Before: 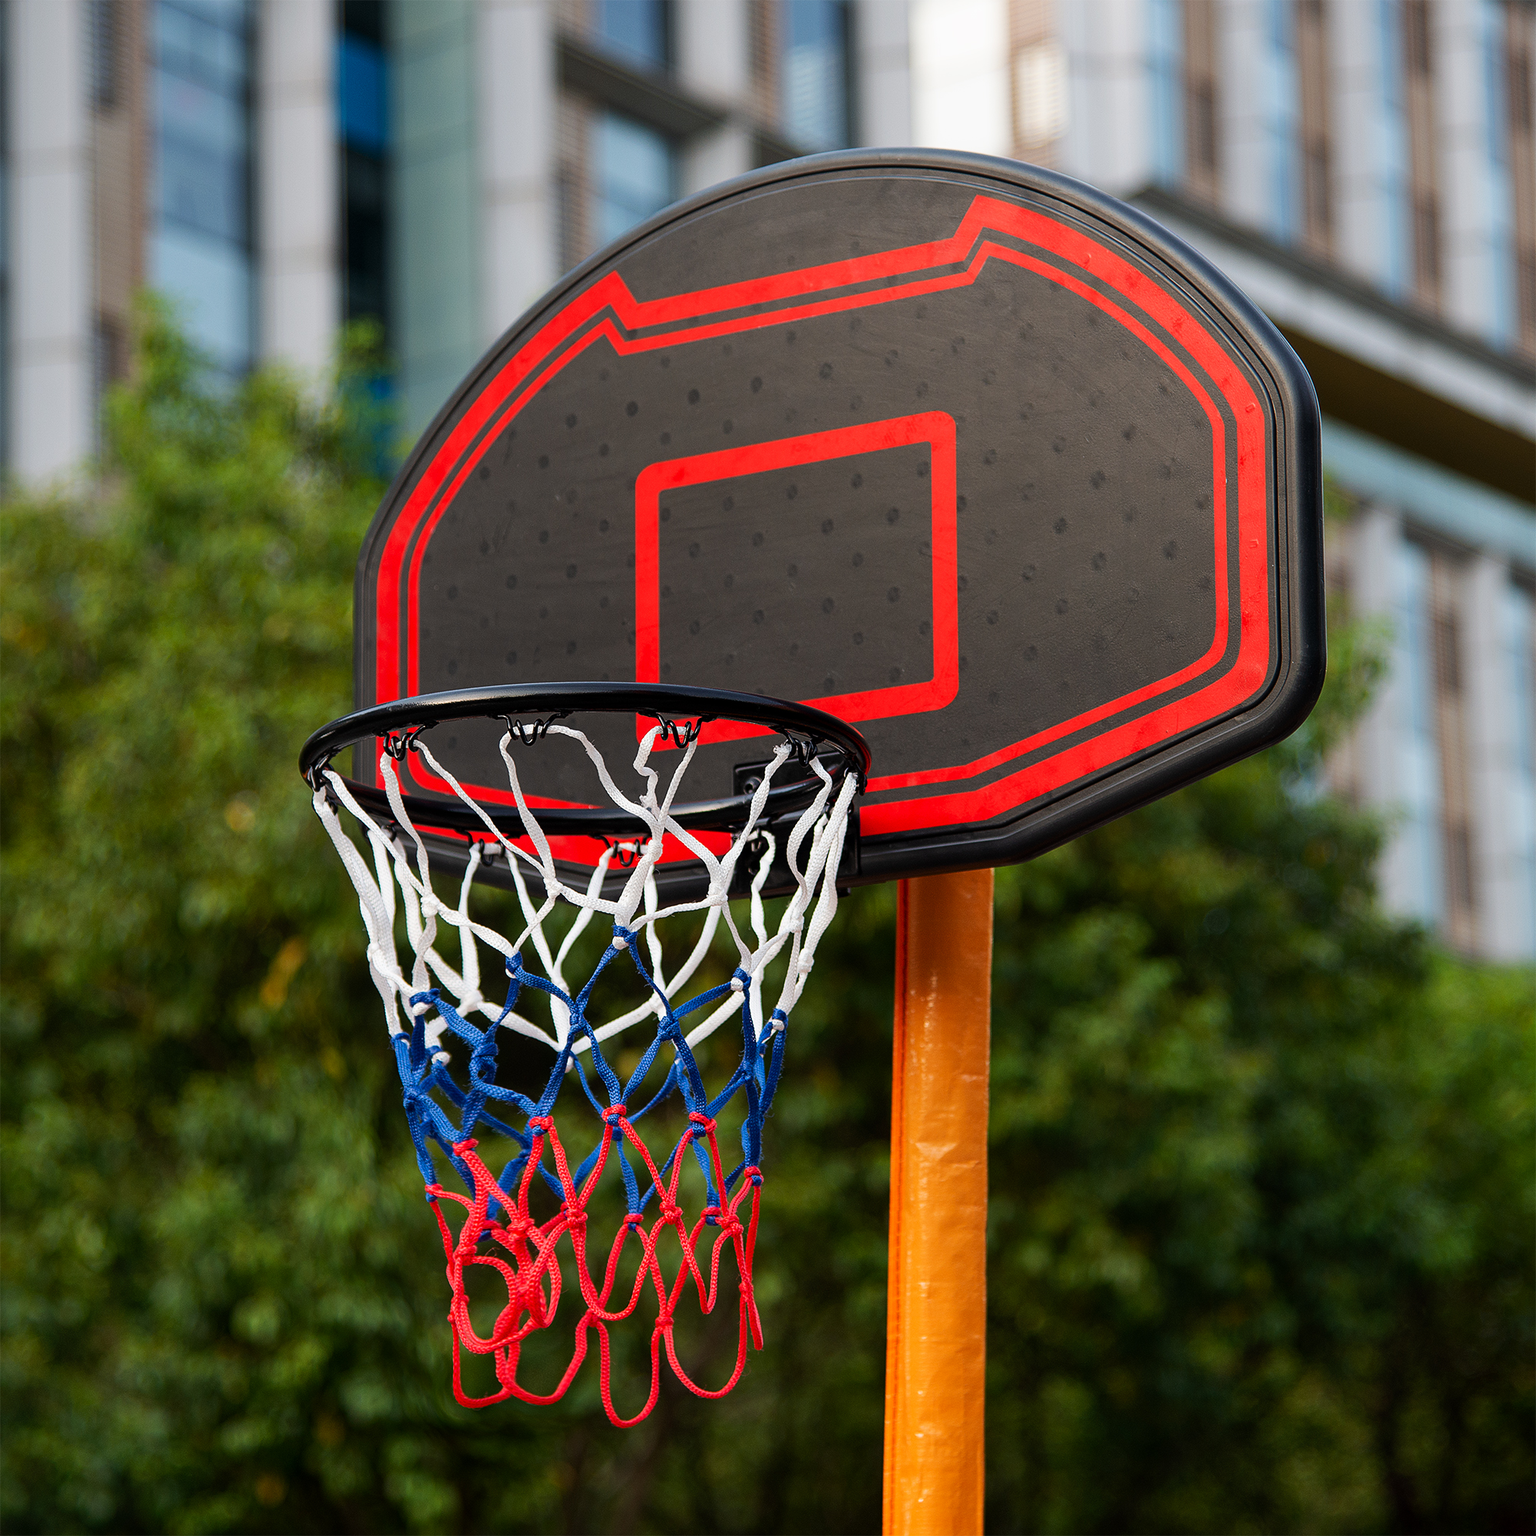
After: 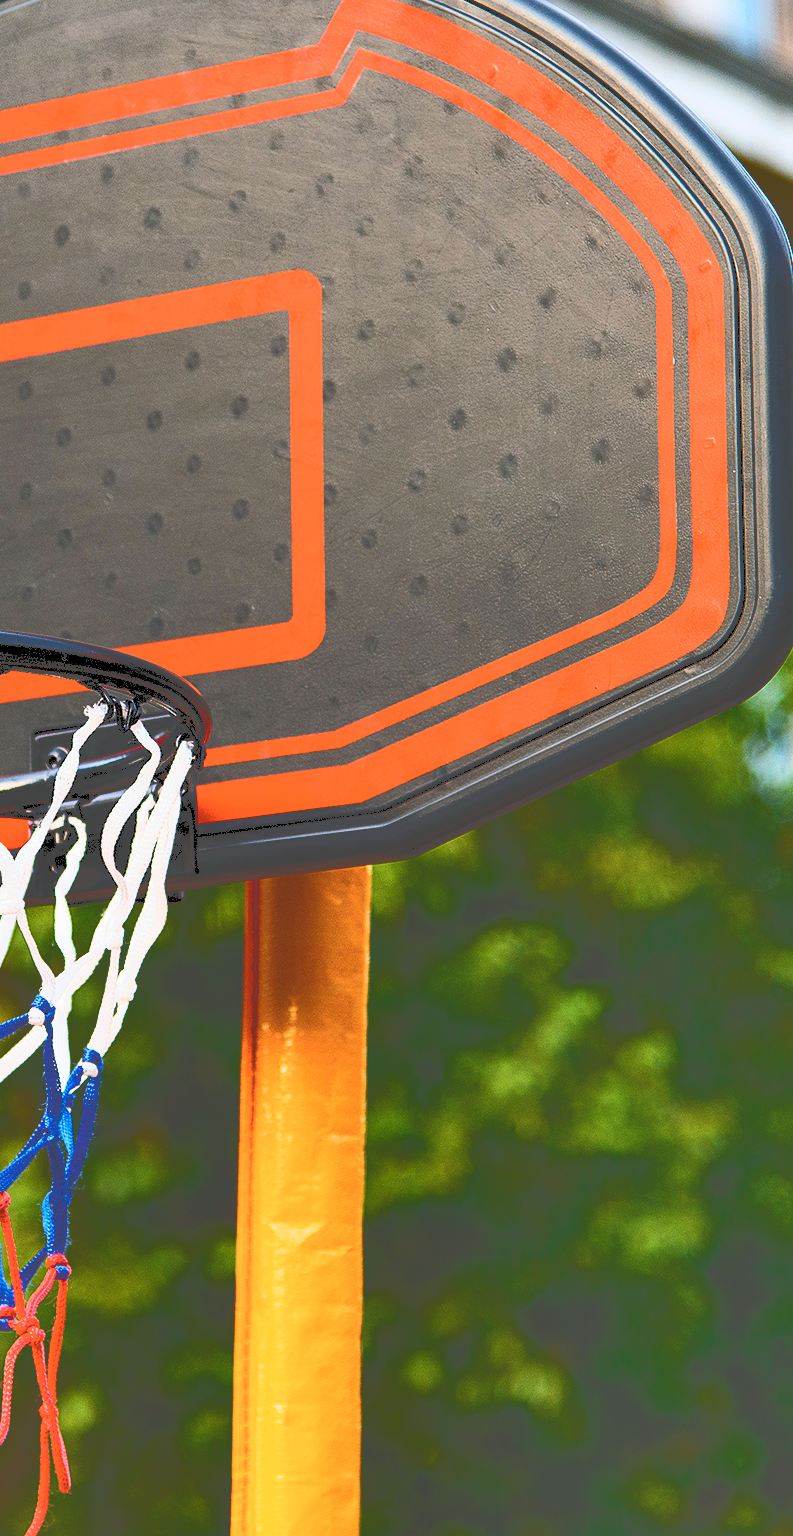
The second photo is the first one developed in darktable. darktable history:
tone curve: curves: ch0 [(0, 0) (0.003, 0.279) (0.011, 0.287) (0.025, 0.295) (0.044, 0.304) (0.069, 0.316) (0.1, 0.319) (0.136, 0.316) (0.177, 0.32) (0.224, 0.359) (0.277, 0.421) (0.335, 0.511) (0.399, 0.639) (0.468, 0.734) (0.543, 0.827) (0.623, 0.89) (0.709, 0.944) (0.801, 0.965) (0.898, 0.968) (1, 1)], color space Lab, independent channels
shadows and highlights: soften with gaussian
color balance rgb: shadows lift › chroma 2.019%, shadows lift › hue 222.11°, perceptual saturation grading › global saturation 23.898%, perceptual saturation grading › highlights -23.543%, perceptual saturation grading › mid-tones 24.233%, perceptual saturation grading › shadows 40.375%, global vibrance 20%
crop: left 46.197%, top 13.278%, right 14.103%, bottom 9.88%
